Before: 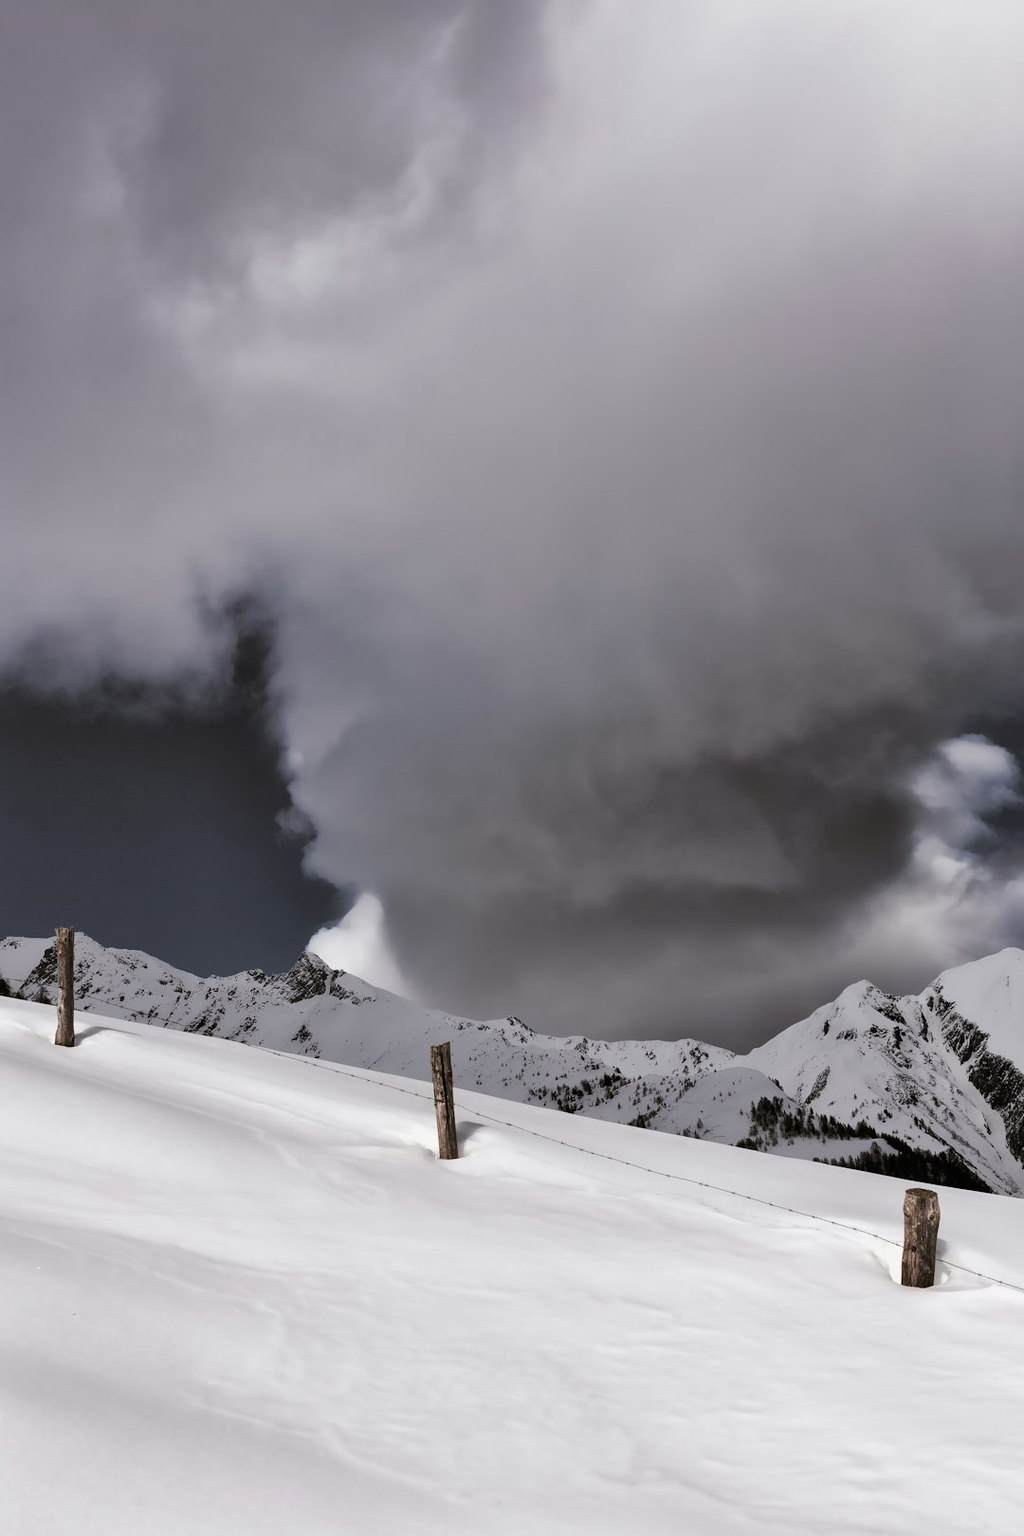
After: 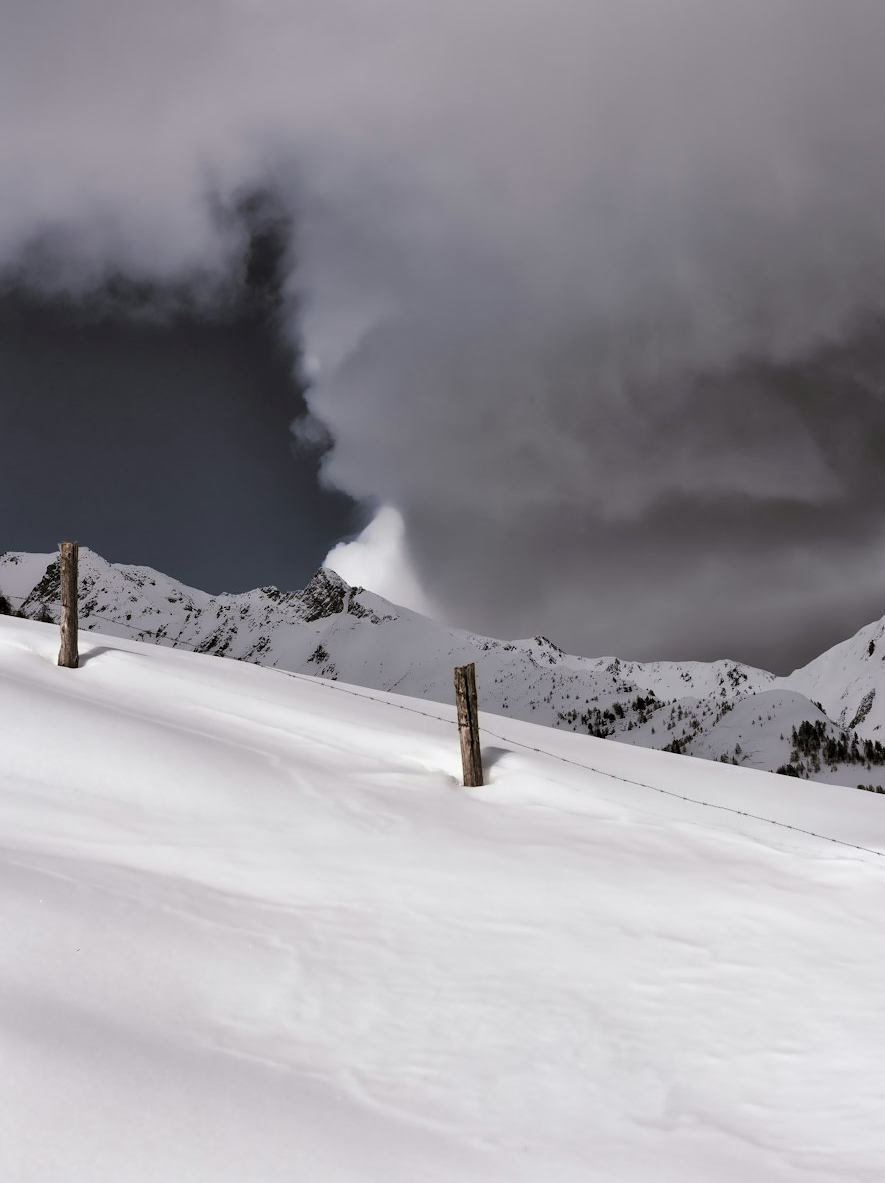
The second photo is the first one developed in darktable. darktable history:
crop: top 26.919%, right 17.971%
exposure: black level correction 0.001, compensate highlight preservation false
